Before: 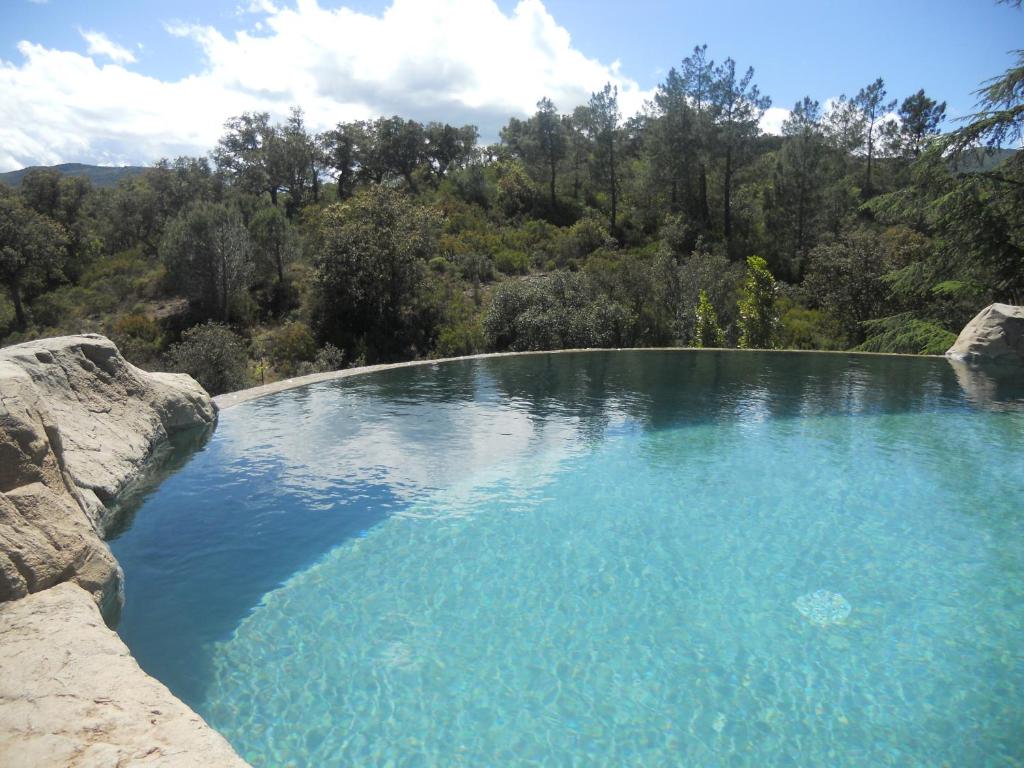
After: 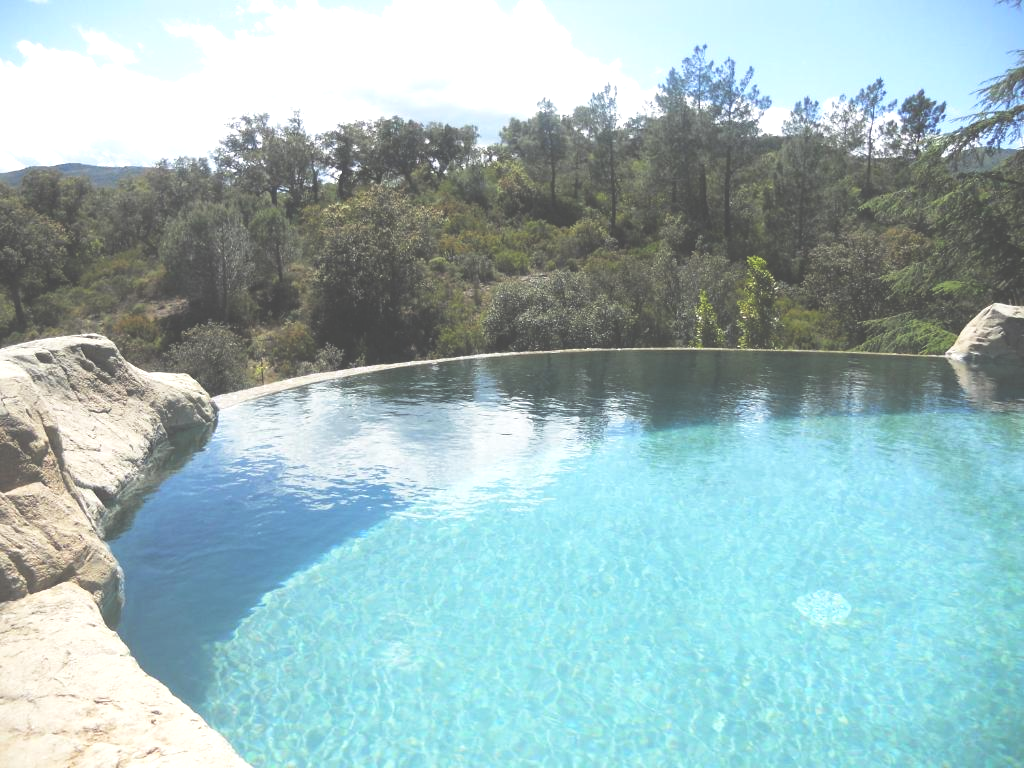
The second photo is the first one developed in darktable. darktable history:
levels: levels [0, 0.476, 0.951]
base curve: curves: ch0 [(0, 0) (0.688, 0.865) (1, 1)], preserve colors none
exposure: black level correction -0.041, exposure 0.064 EV, compensate highlight preservation false
